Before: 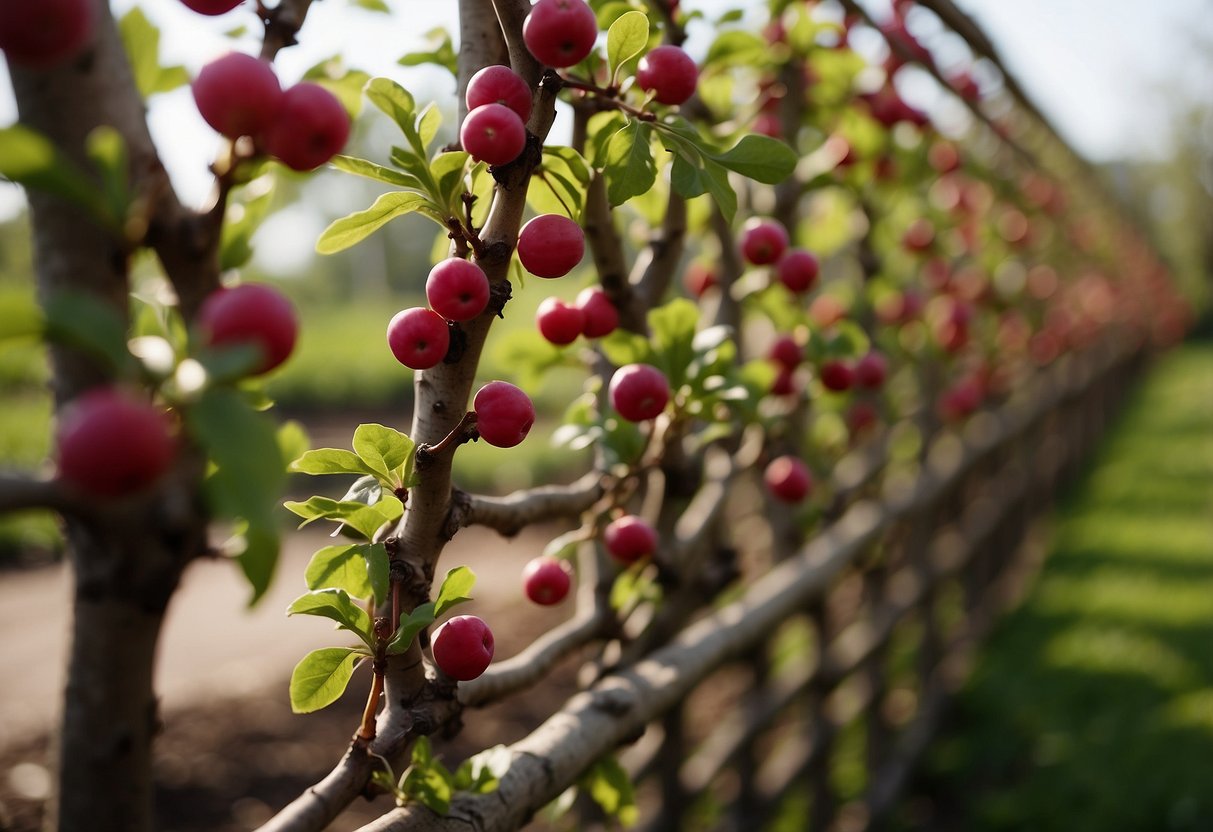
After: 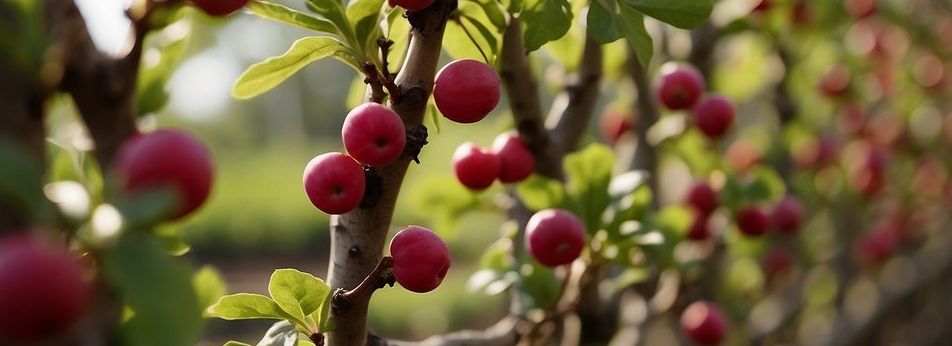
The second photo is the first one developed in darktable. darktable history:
crop: left 6.994%, top 18.642%, right 14.451%, bottom 39.704%
